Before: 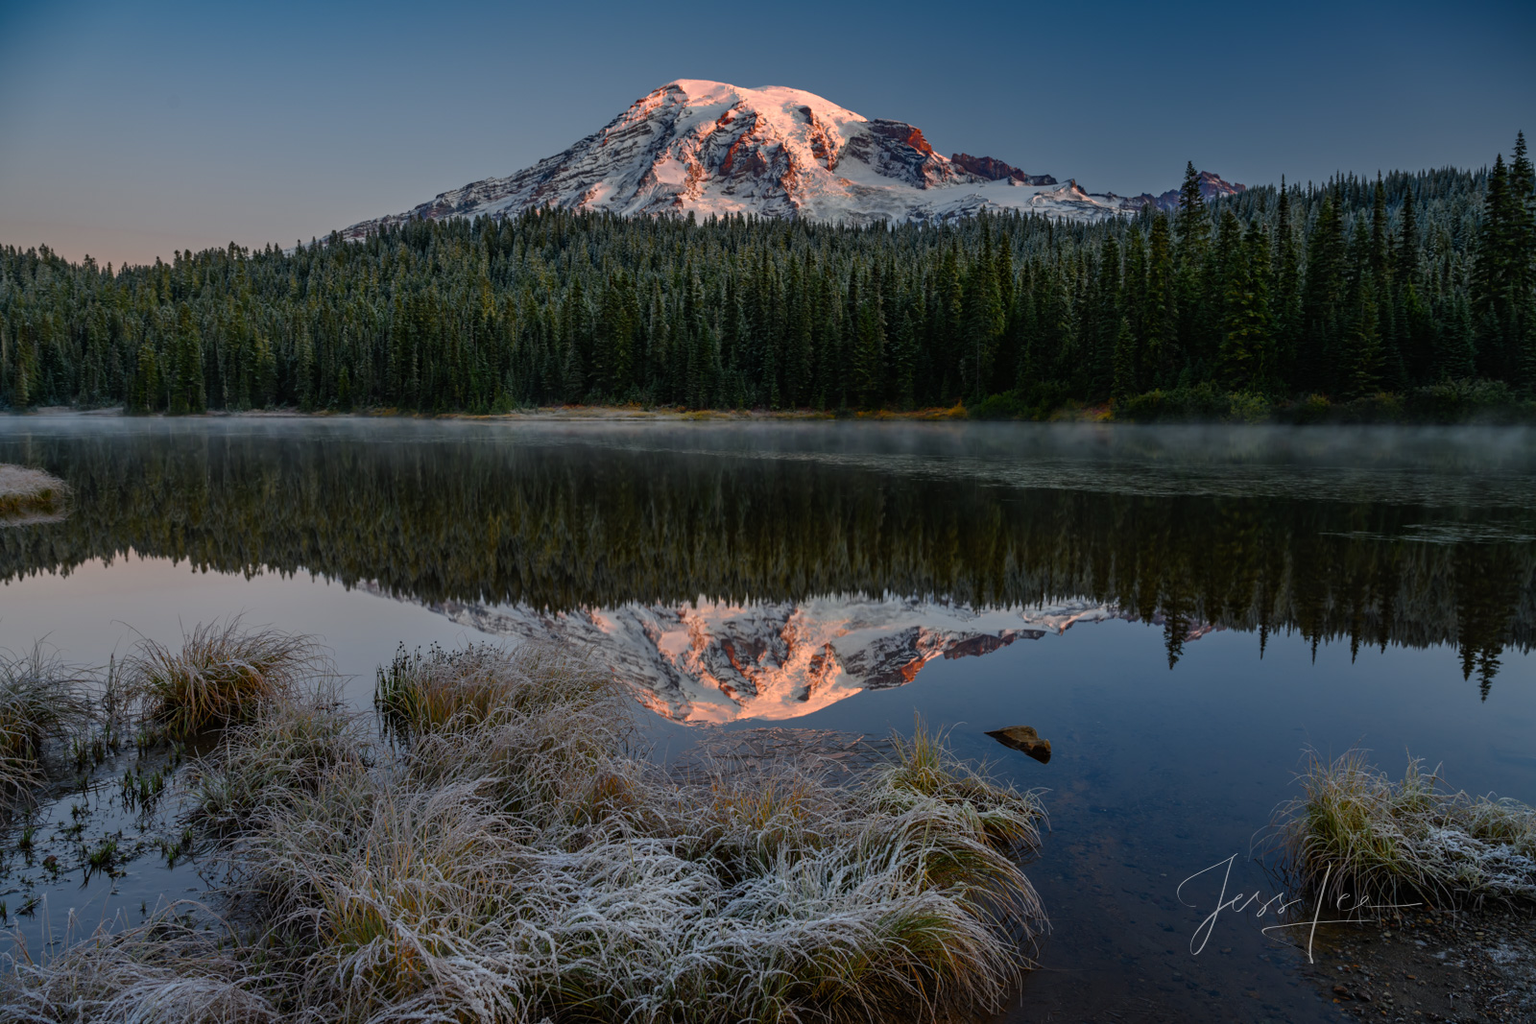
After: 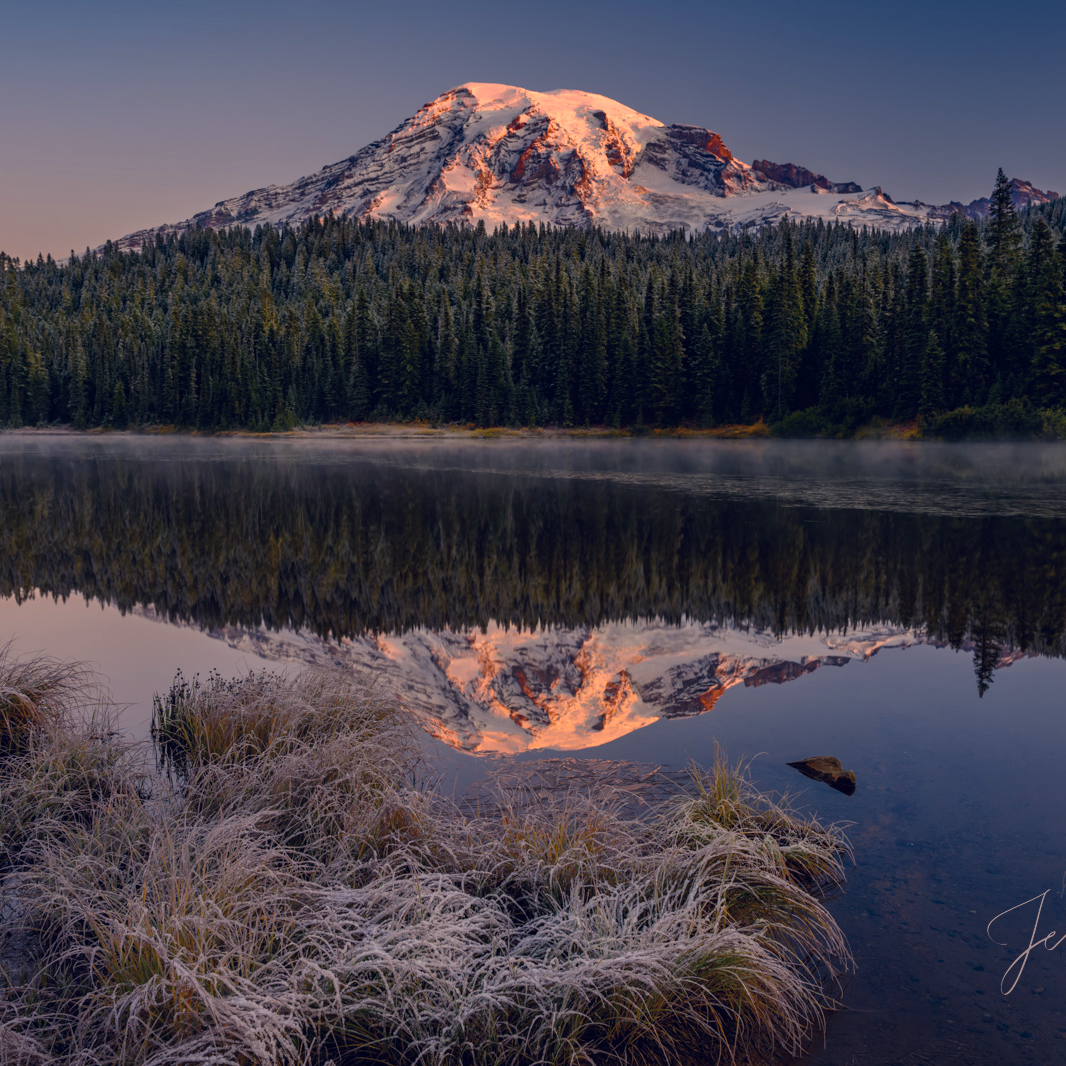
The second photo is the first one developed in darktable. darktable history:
crop and rotate: left 15.055%, right 18.278%
color balance rgb: perceptual saturation grading › global saturation 25%, global vibrance 20%
color correction: highlights a* 19.59, highlights b* 27.49, shadows a* 3.46, shadows b* -17.28, saturation 0.73
white balance: emerald 1
